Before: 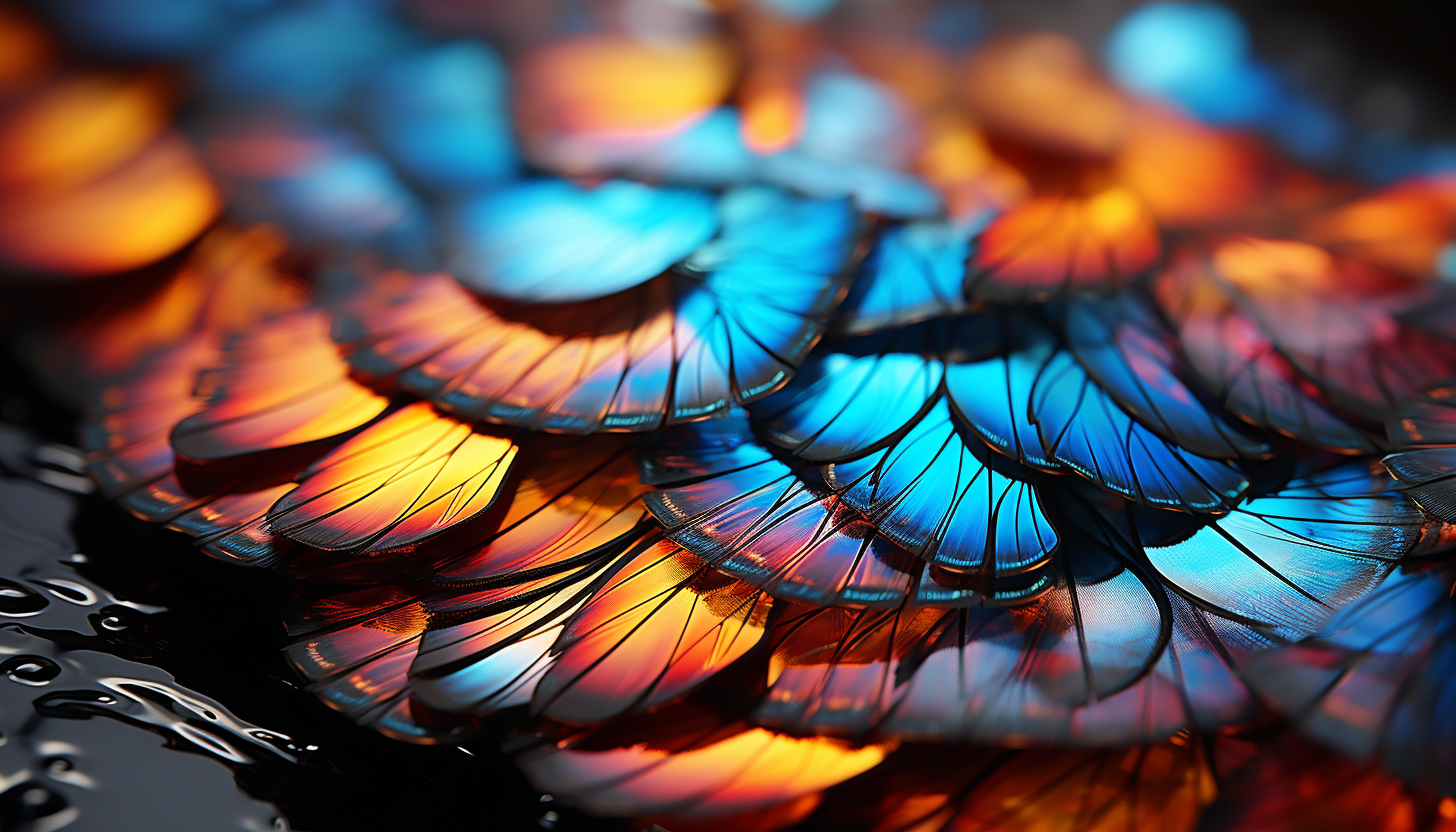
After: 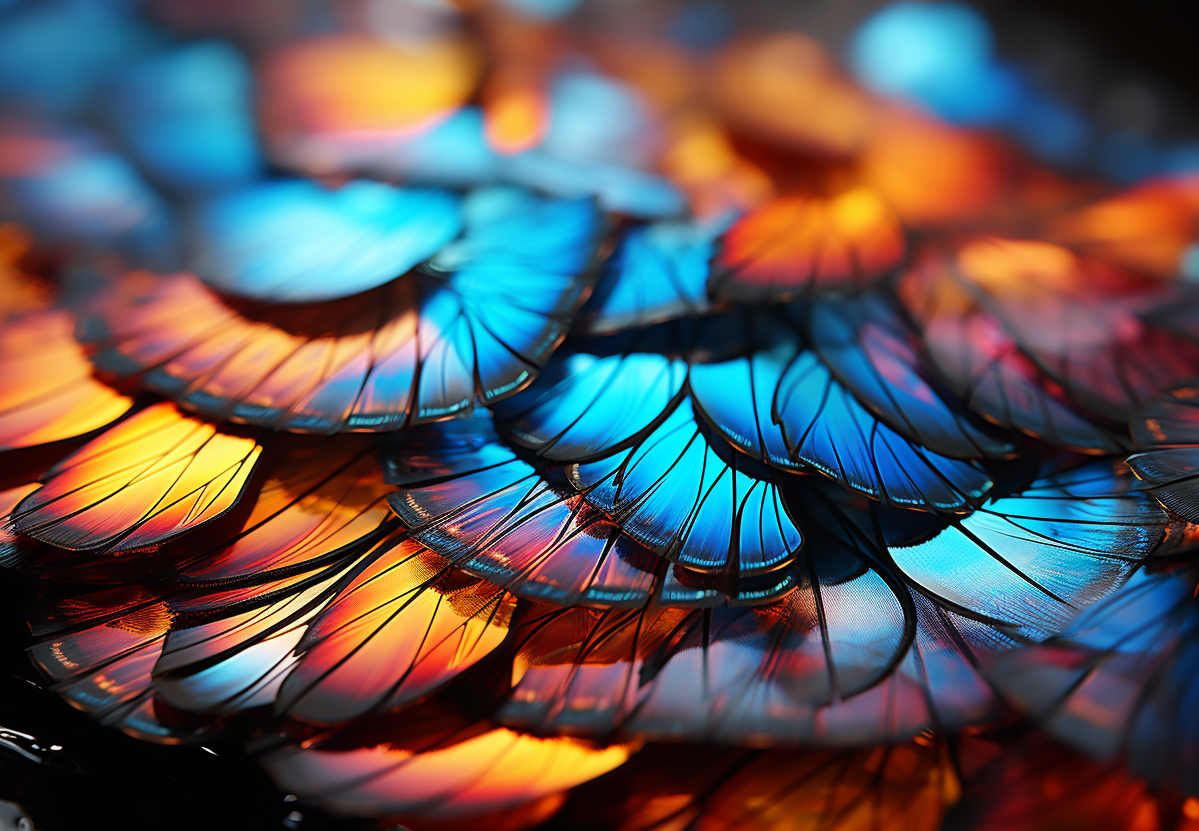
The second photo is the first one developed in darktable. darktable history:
crop: left 17.623%, bottom 0.046%
